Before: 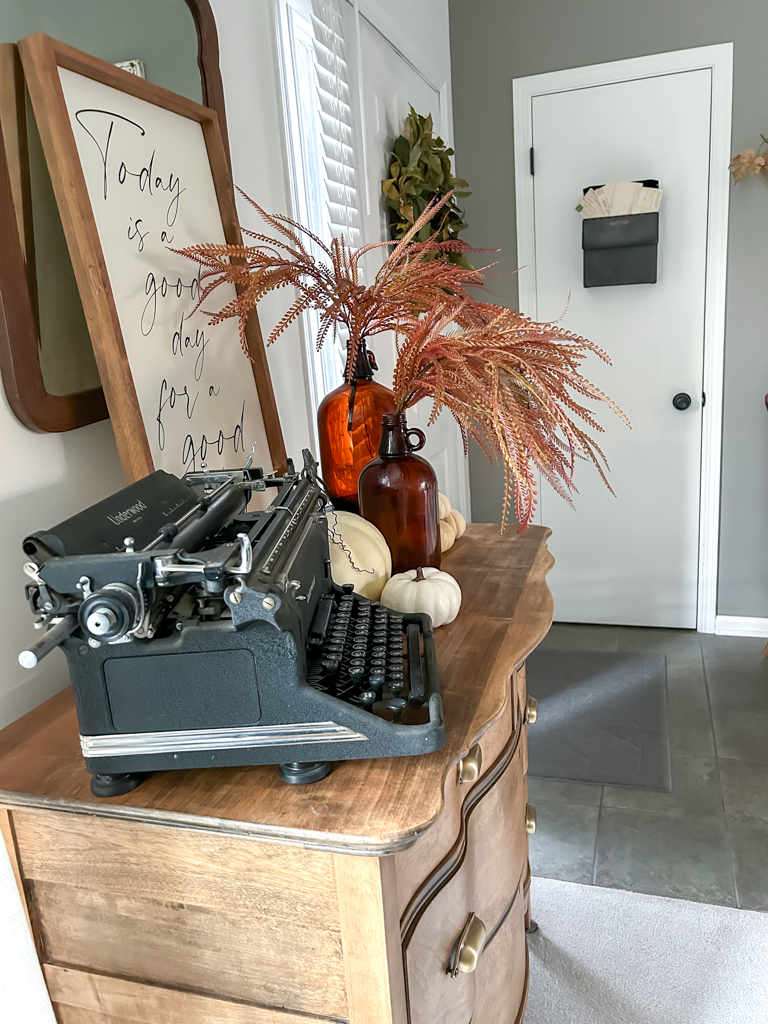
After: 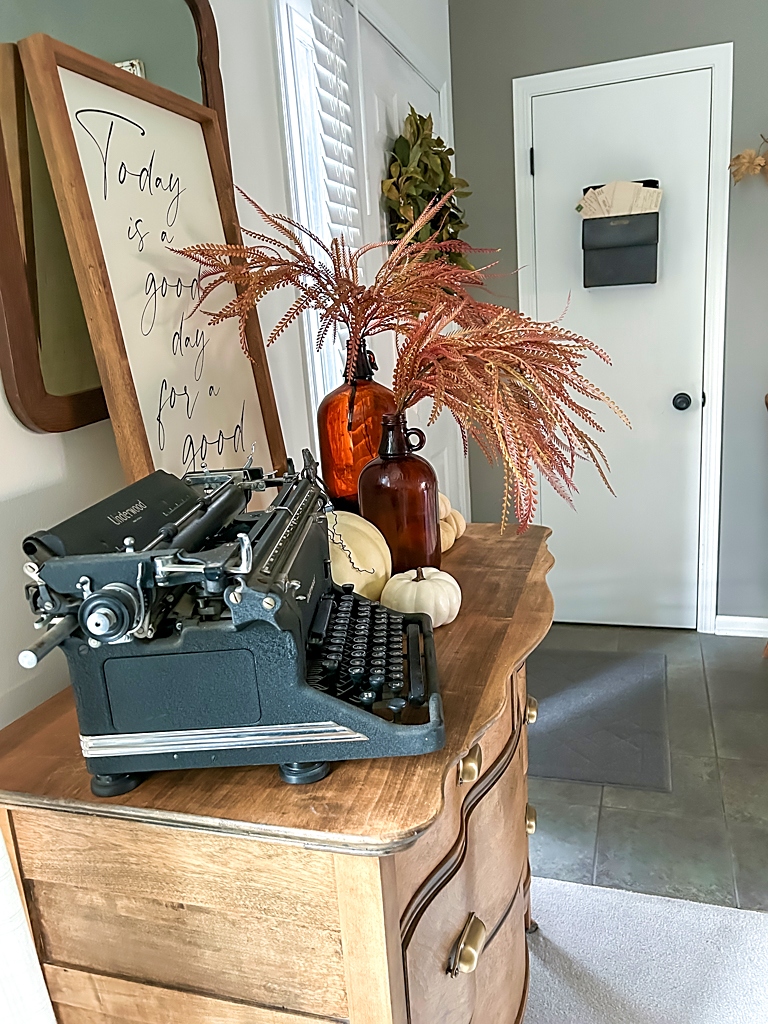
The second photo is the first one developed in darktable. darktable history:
velvia: strength 36.57%
sharpen: on, module defaults
